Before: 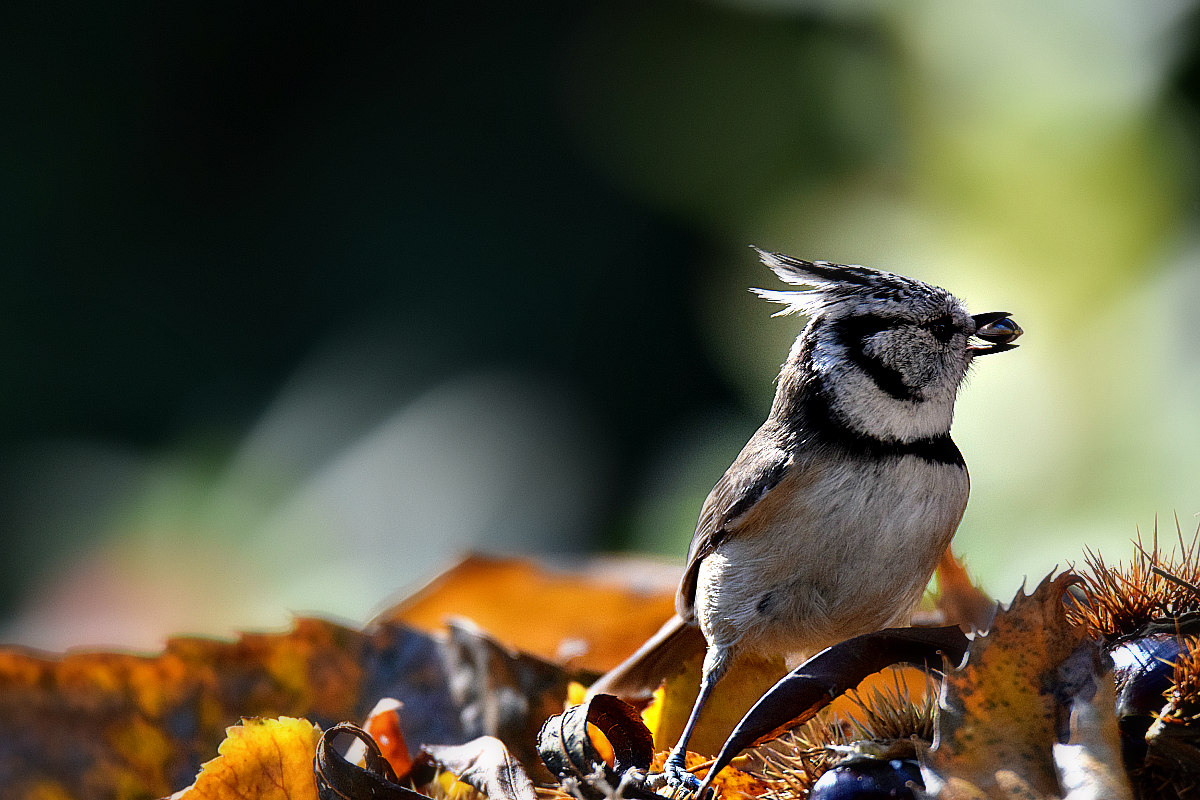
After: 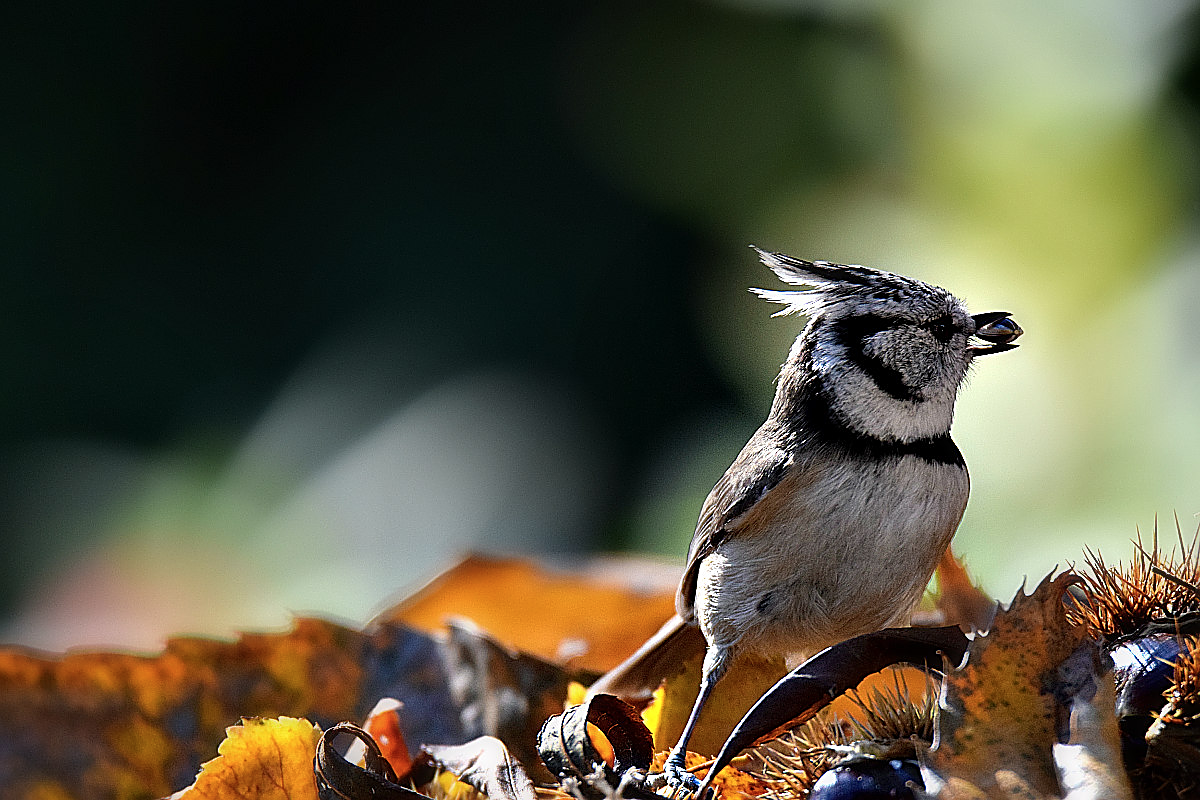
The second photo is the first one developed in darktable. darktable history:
color balance rgb: linear chroma grading › global chroma 1.5%, linear chroma grading › mid-tones -1%, perceptual saturation grading › global saturation -3%, perceptual saturation grading › shadows -2%
sharpen: radius 1.967
